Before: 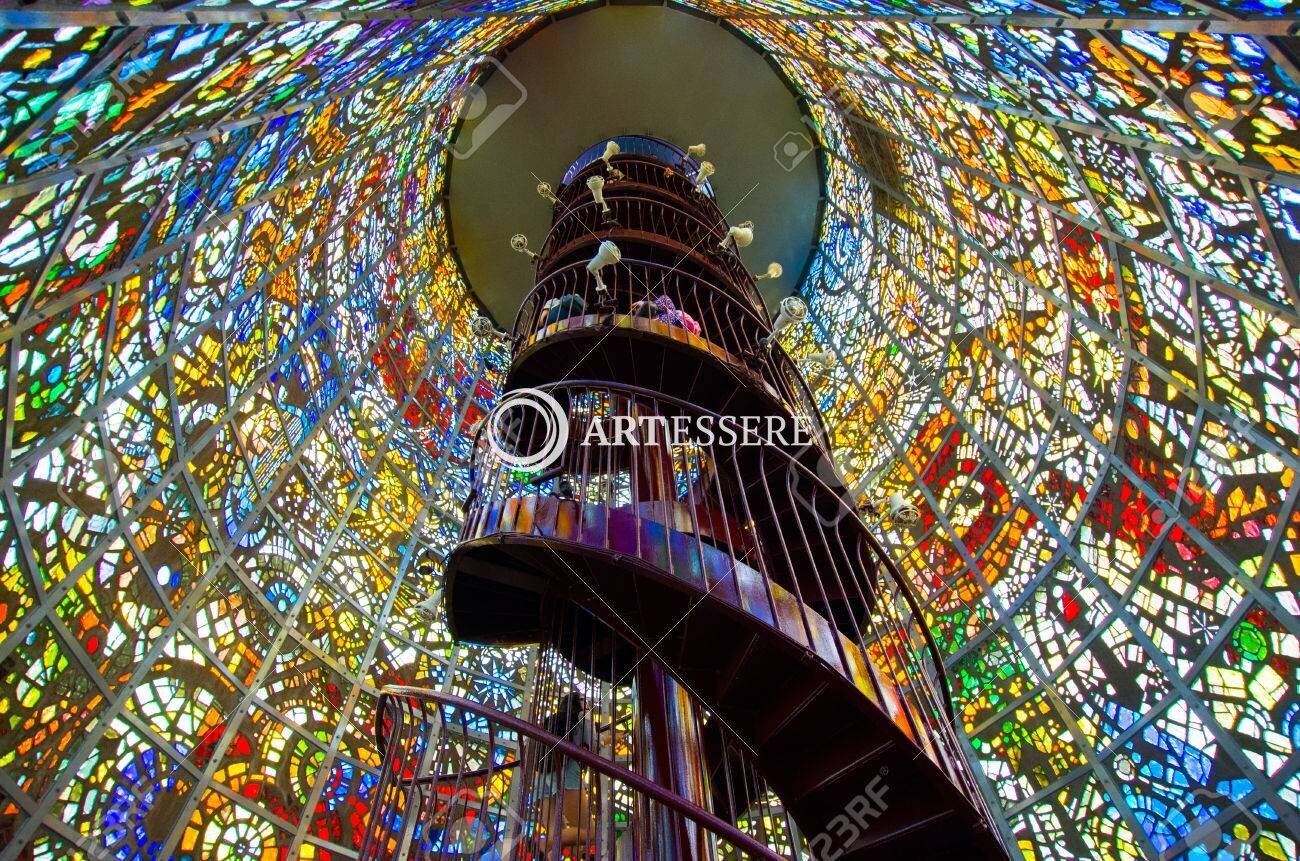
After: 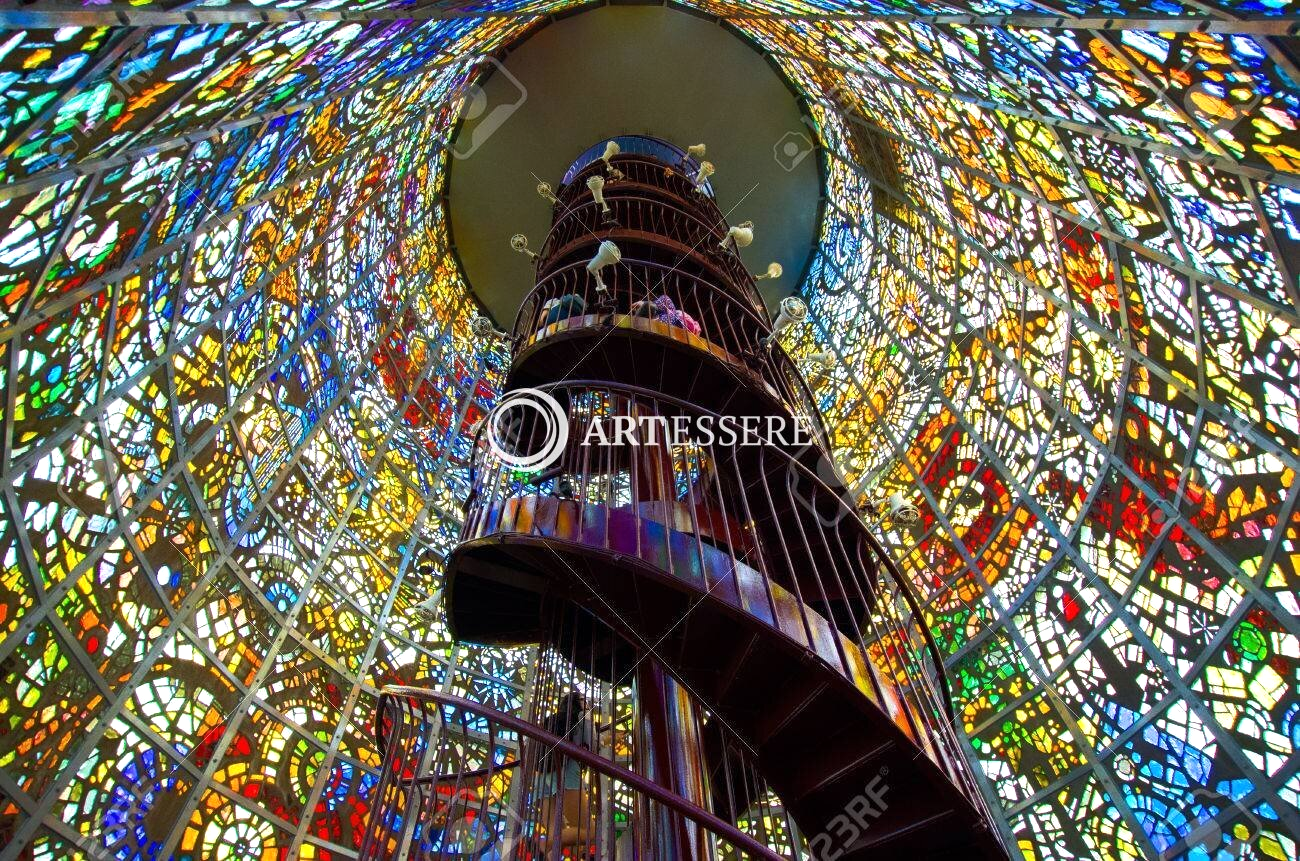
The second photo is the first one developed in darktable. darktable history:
tone equalizer: -8 EV -0.001 EV, -7 EV 0.002 EV, -6 EV -0.005 EV, -5 EV -0.005 EV, -4 EV -0.08 EV, -3 EV -0.219 EV, -2 EV -0.276 EV, -1 EV 0.099 EV, +0 EV 0.299 EV
